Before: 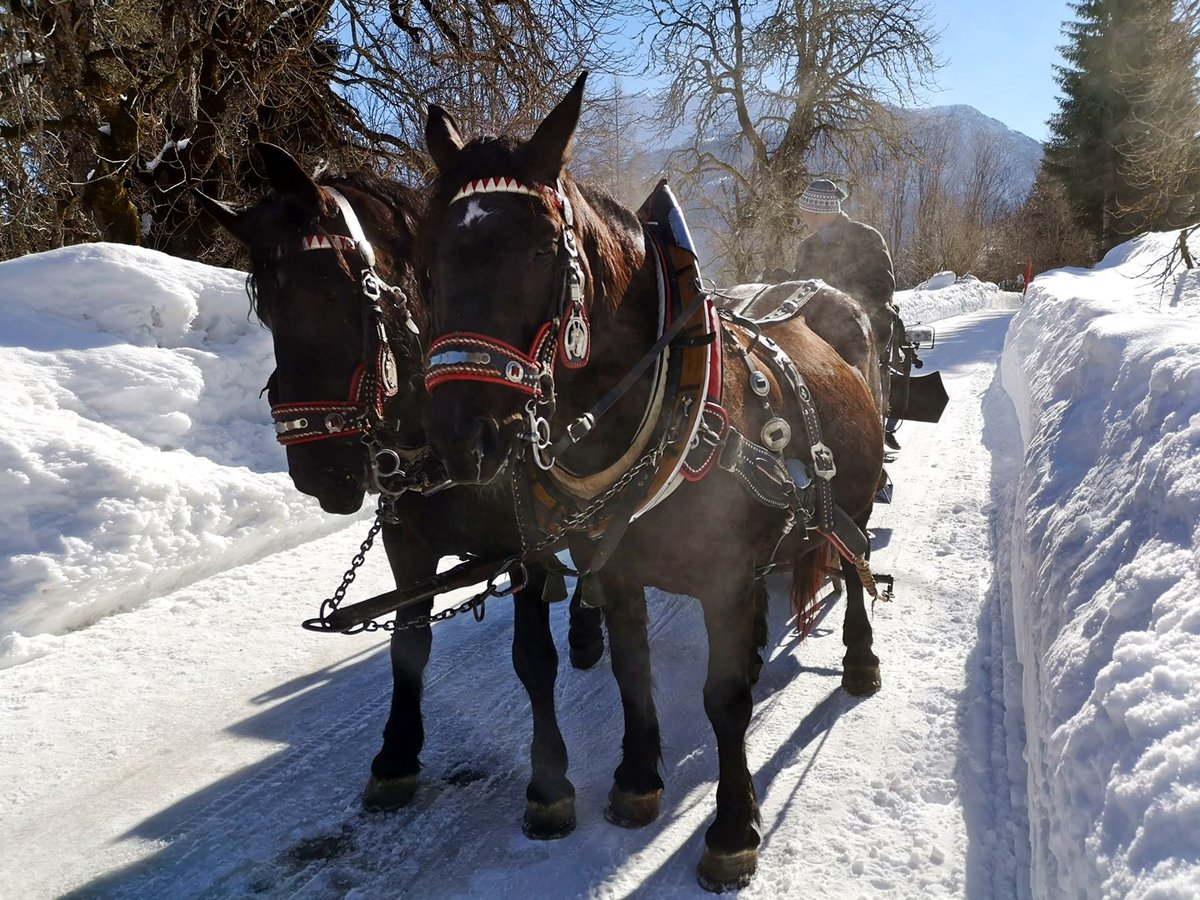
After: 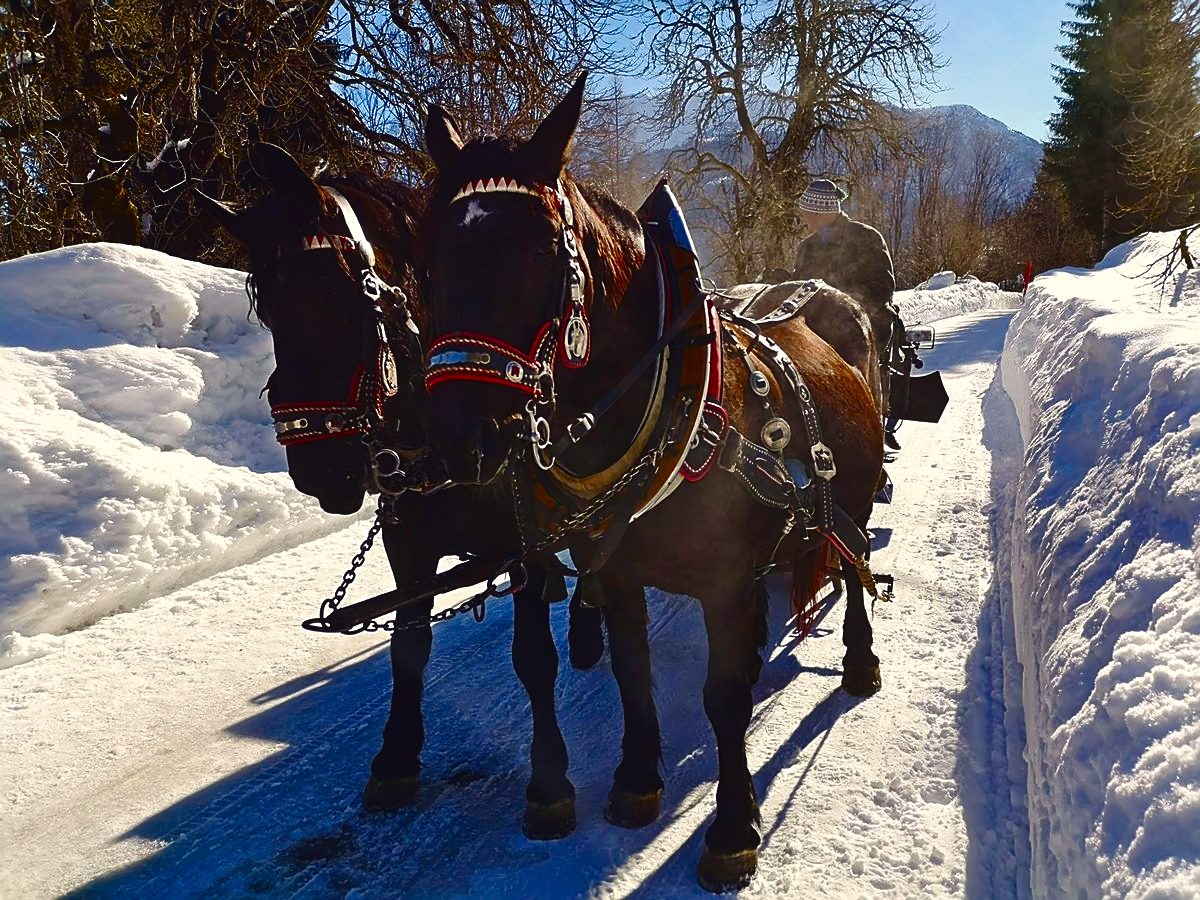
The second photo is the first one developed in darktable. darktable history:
contrast brightness saturation: contrast 0.1, brightness -0.26, saturation 0.14
sharpen: on, module defaults
color balance rgb: shadows lift › chroma 3%, shadows lift › hue 280.8°, power › hue 330°, highlights gain › chroma 3%, highlights gain › hue 75.6°, global offset › luminance 1.5%, perceptual saturation grading › global saturation 20%, perceptual saturation grading › highlights -25%, perceptual saturation grading › shadows 50%, global vibrance 30%
